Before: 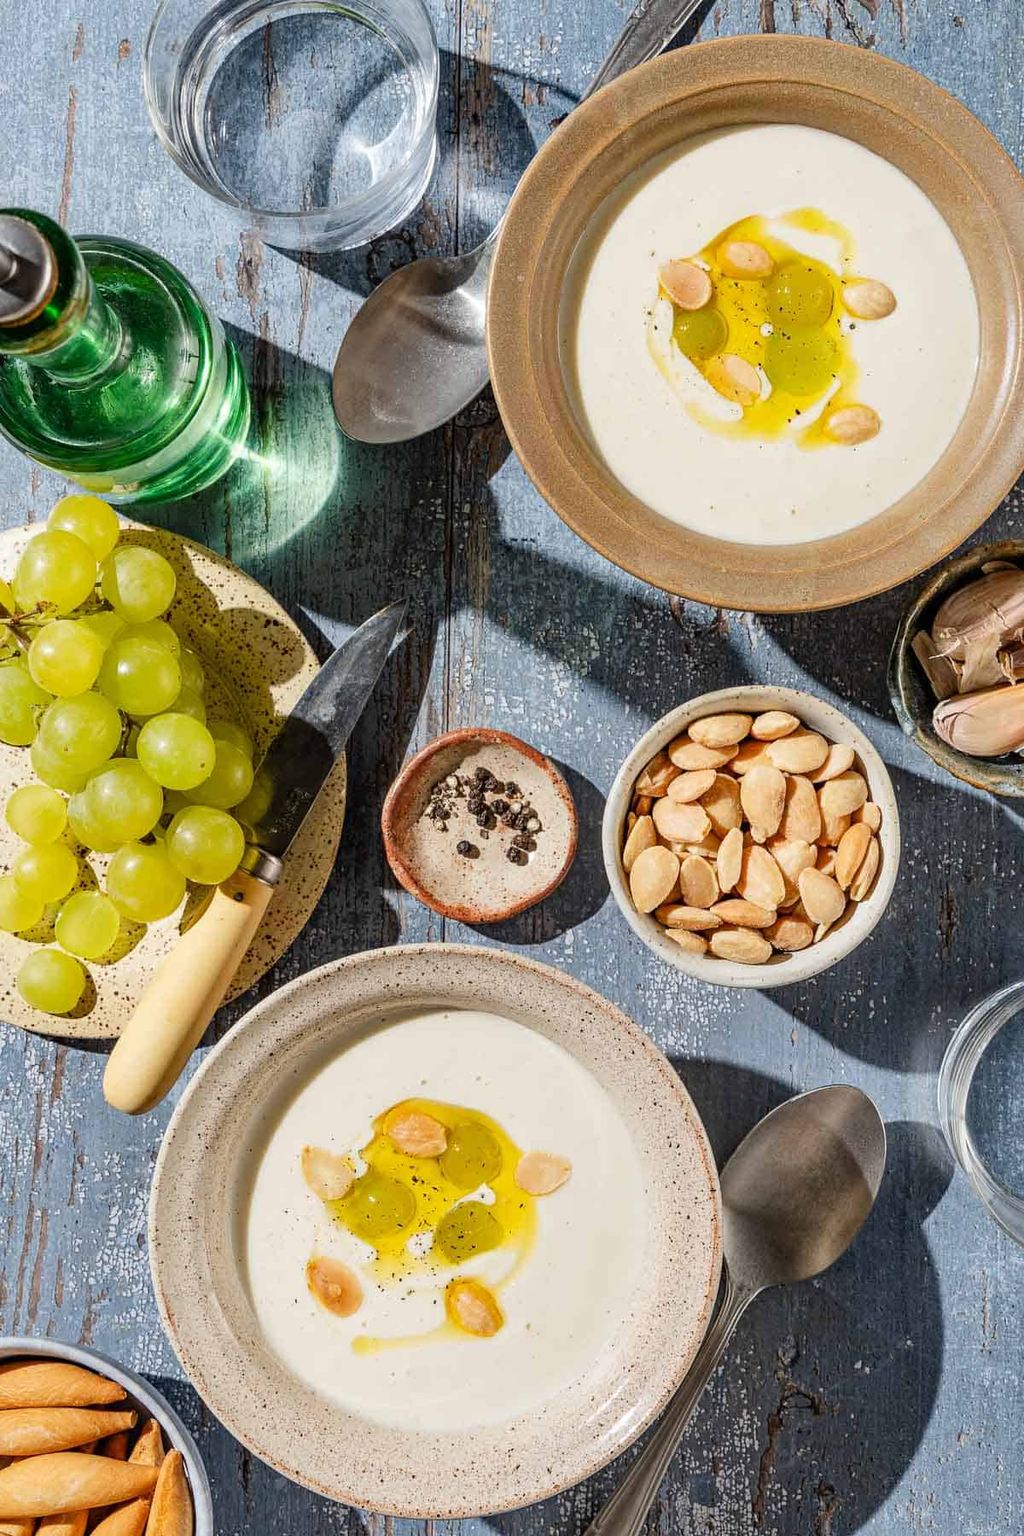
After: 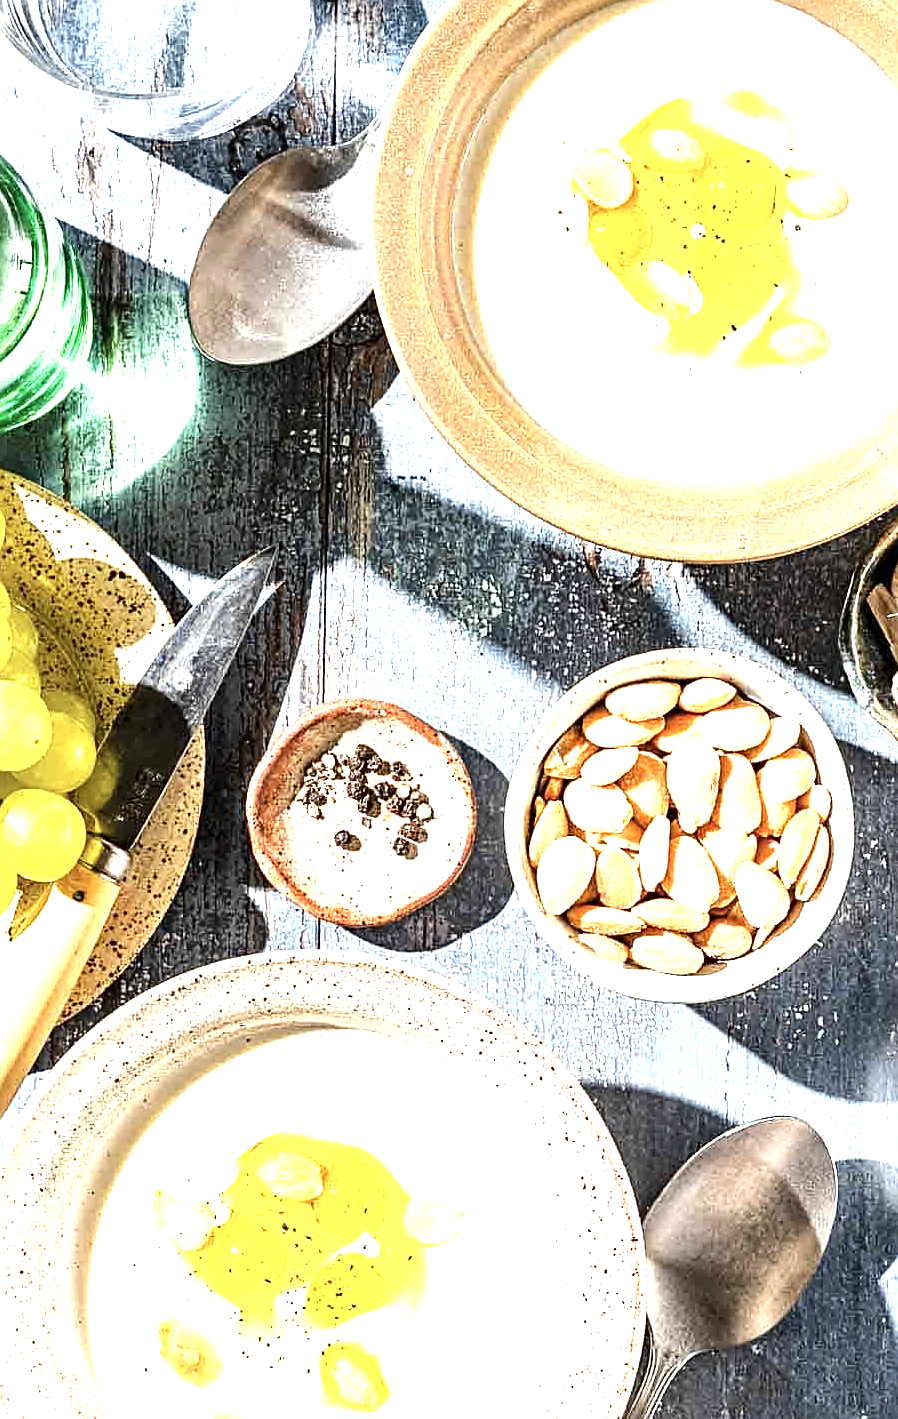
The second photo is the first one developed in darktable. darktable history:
crop: left 16.768%, top 8.653%, right 8.362%, bottom 12.485%
local contrast: mode bilateral grid, contrast 20, coarseness 50, detail 130%, midtone range 0.2
sharpen: on, module defaults
exposure: exposure 1.5 EV, compensate highlight preservation false
tone equalizer: -8 EV -0.417 EV, -7 EV -0.389 EV, -6 EV -0.333 EV, -5 EV -0.222 EV, -3 EV 0.222 EV, -2 EV 0.333 EV, -1 EV 0.389 EV, +0 EV 0.417 EV, edges refinement/feathering 500, mask exposure compensation -1.57 EV, preserve details no
contrast brightness saturation: contrast 0.11, saturation -0.17
